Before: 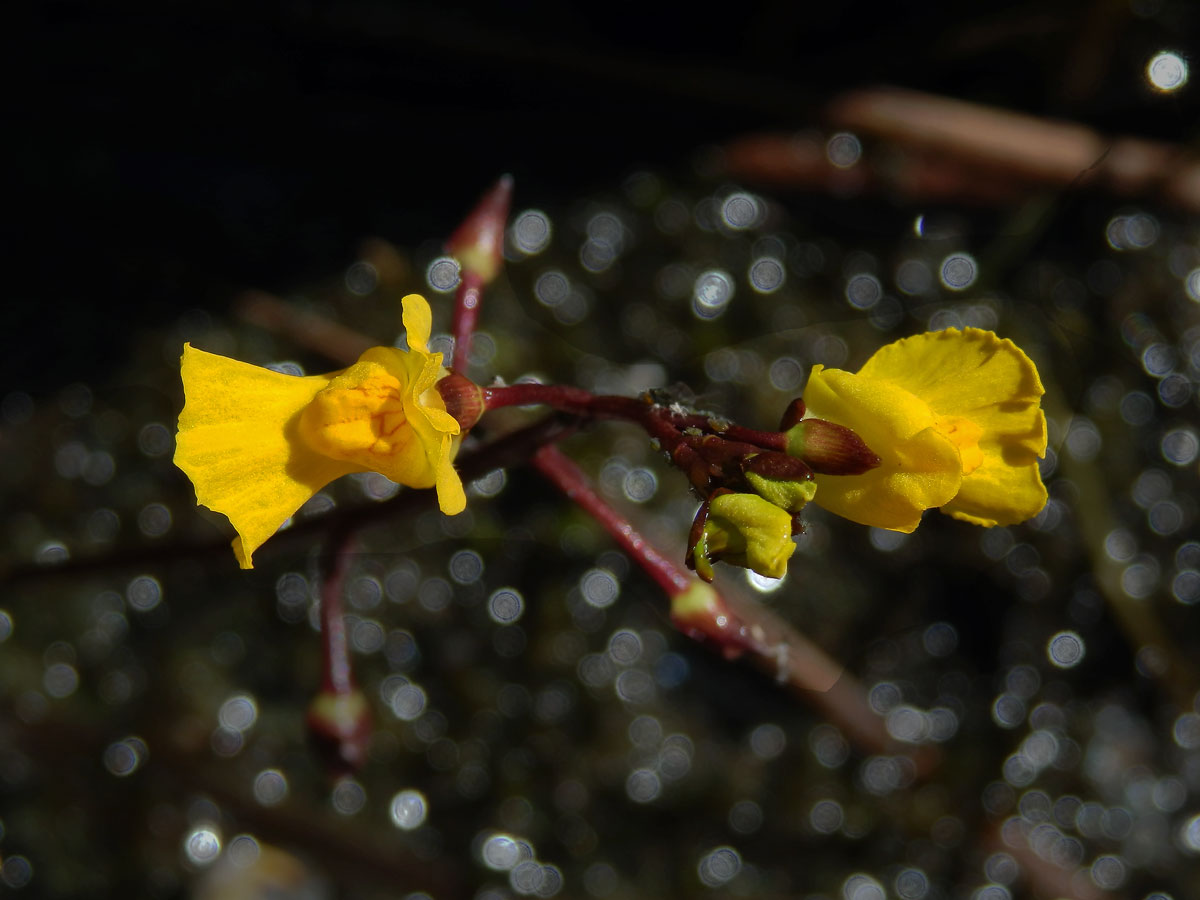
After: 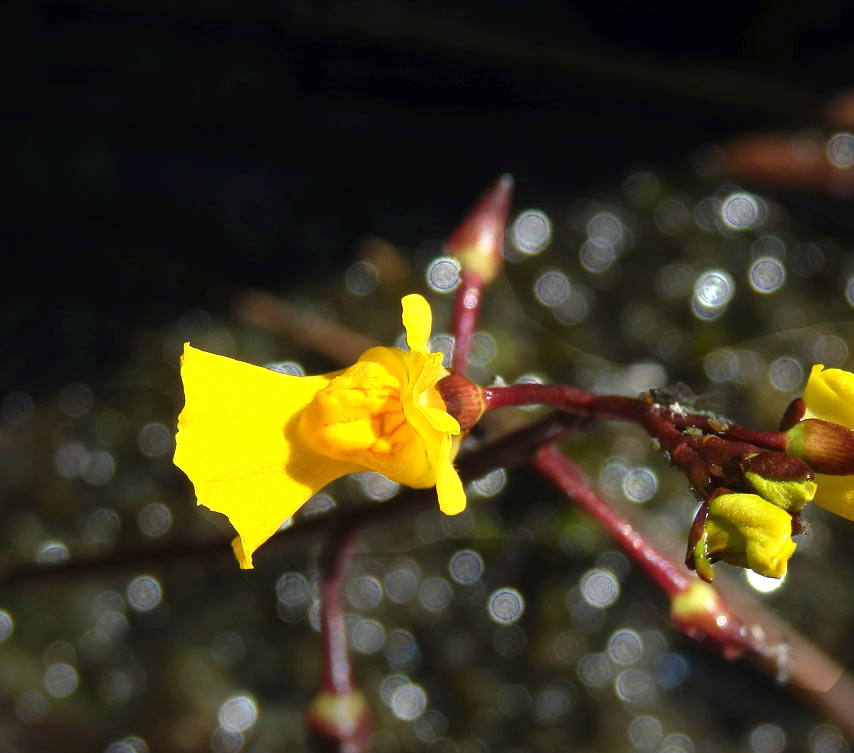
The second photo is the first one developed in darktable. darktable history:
exposure: exposure 1.157 EV, compensate exposure bias true, compensate highlight preservation false
crop: right 28.8%, bottom 16.318%
